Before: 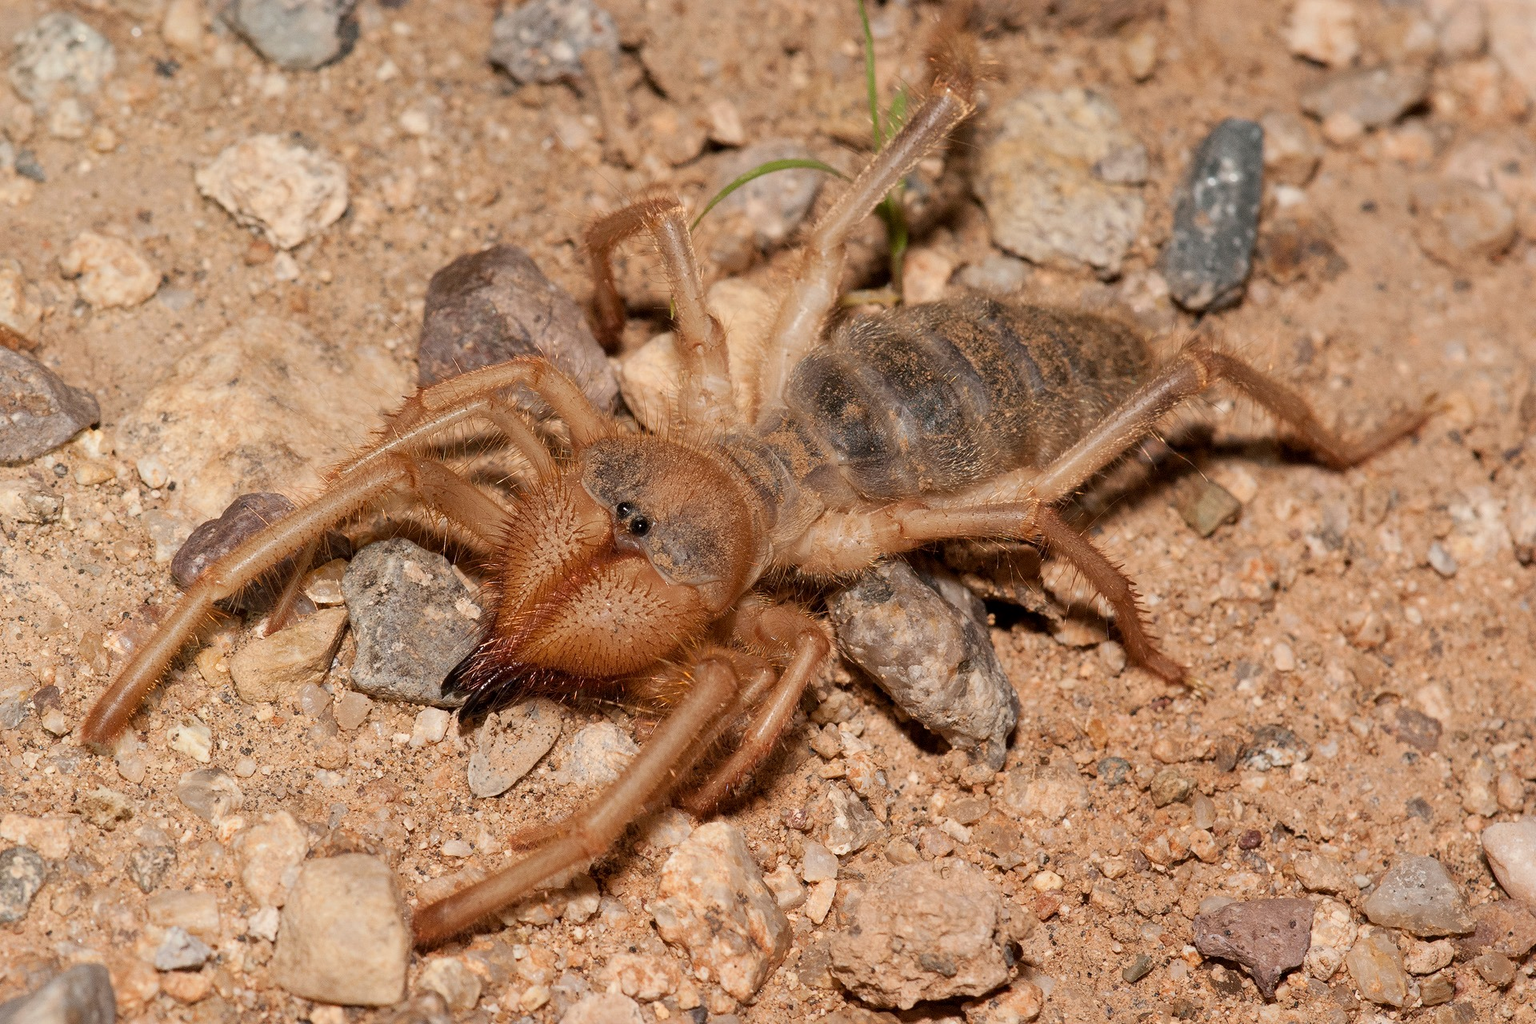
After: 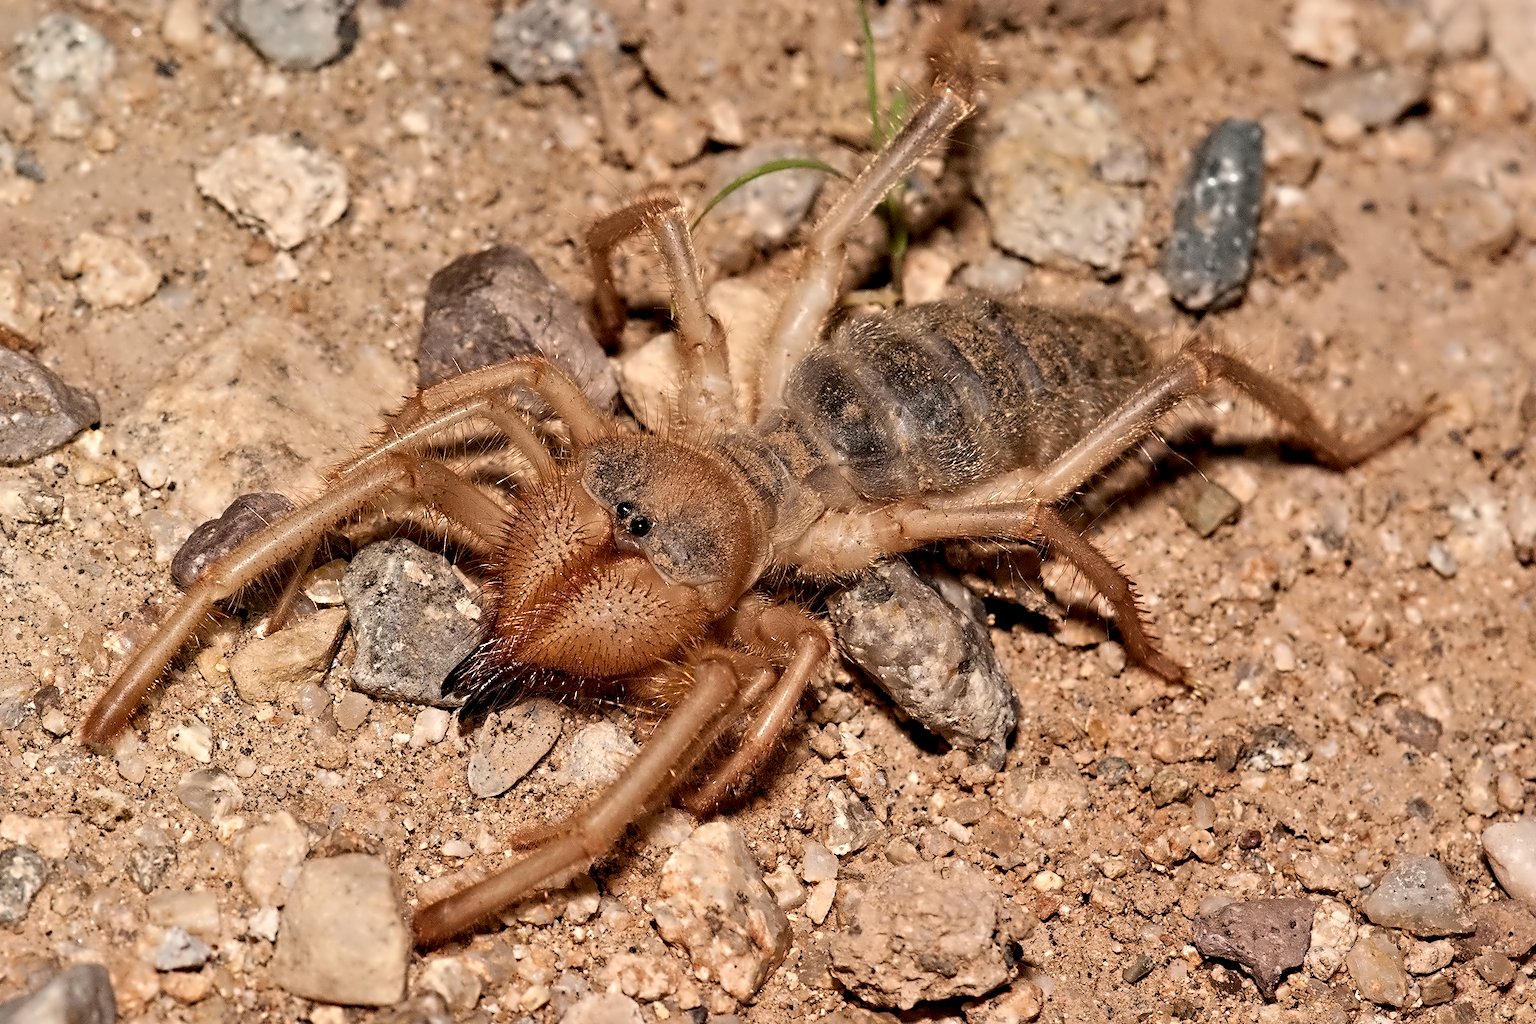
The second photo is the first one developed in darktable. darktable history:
contrast equalizer: octaves 7, y [[0.5, 0.542, 0.583, 0.625, 0.667, 0.708], [0.5 ×6], [0.5 ×6], [0, 0.033, 0.067, 0.1, 0.133, 0.167], [0, 0.05, 0.1, 0.15, 0.2, 0.25]]
tone equalizer: on, module defaults
